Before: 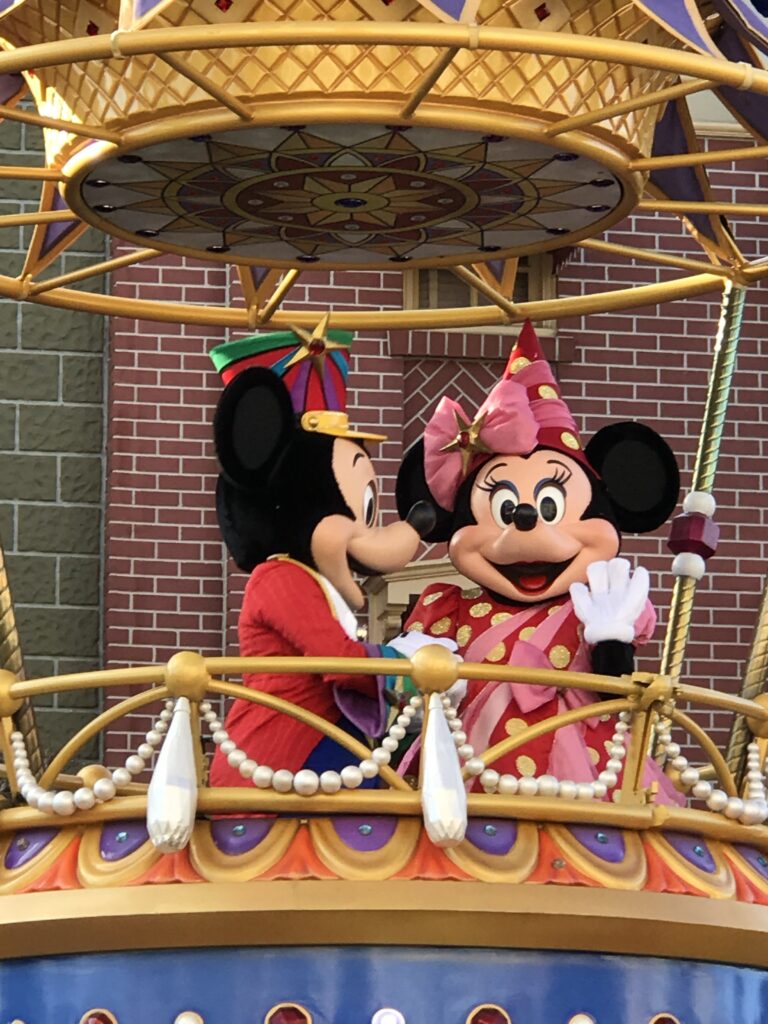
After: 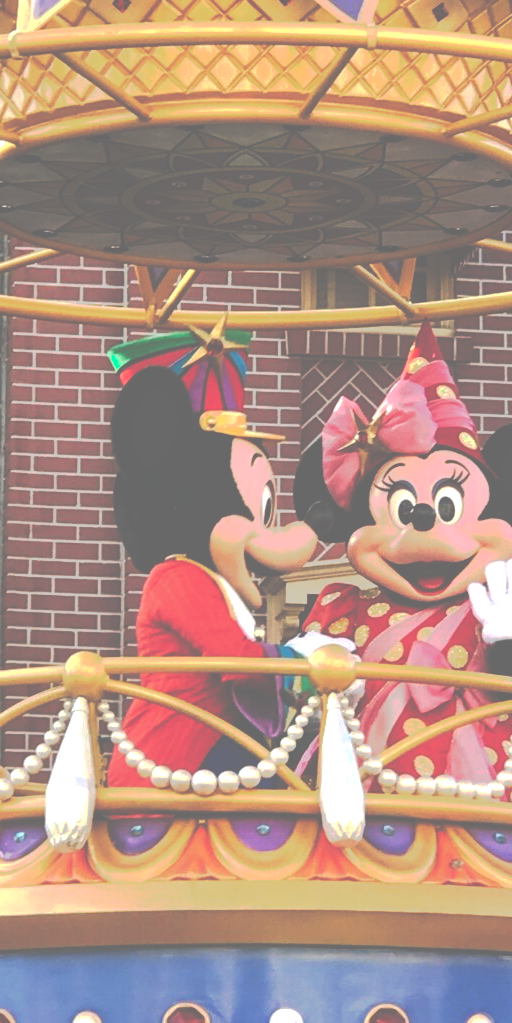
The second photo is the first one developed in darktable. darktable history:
exposure: black level correction 0, exposure 0.5 EV, compensate highlight preservation false
tone curve: curves: ch0 [(0, 0) (0.003, 0.437) (0.011, 0.438) (0.025, 0.441) (0.044, 0.441) (0.069, 0.441) (0.1, 0.444) (0.136, 0.447) (0.177, 0.452) (0.224, 0.457) (0.277, 0.466) (0.335, 0.485) (0.399, 0.514) (0.468, 0.558) (0.543, 0.616) (0.623, 0.686) (0.709, 0.76) (0.801, 0.803) (0.898, 0.825) (1, 1)], preserve colors none
crop and rotate: left 13.347%, right 19.972%
